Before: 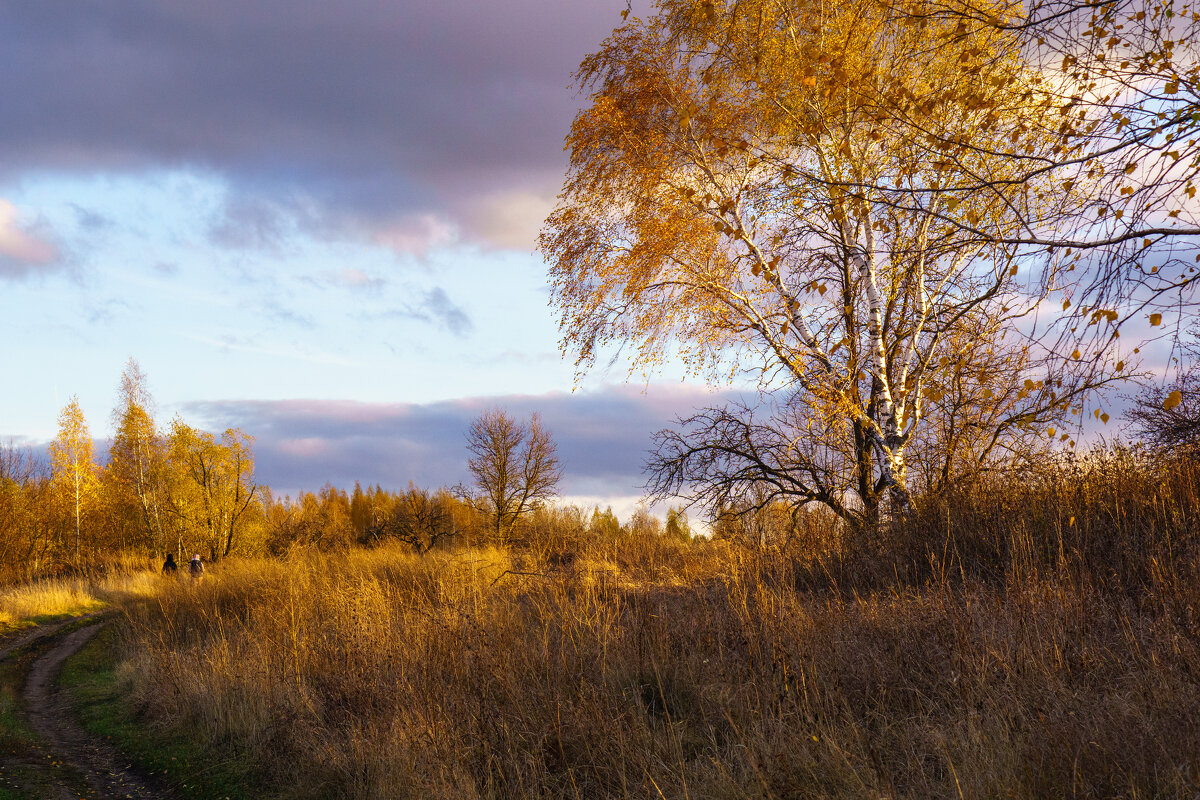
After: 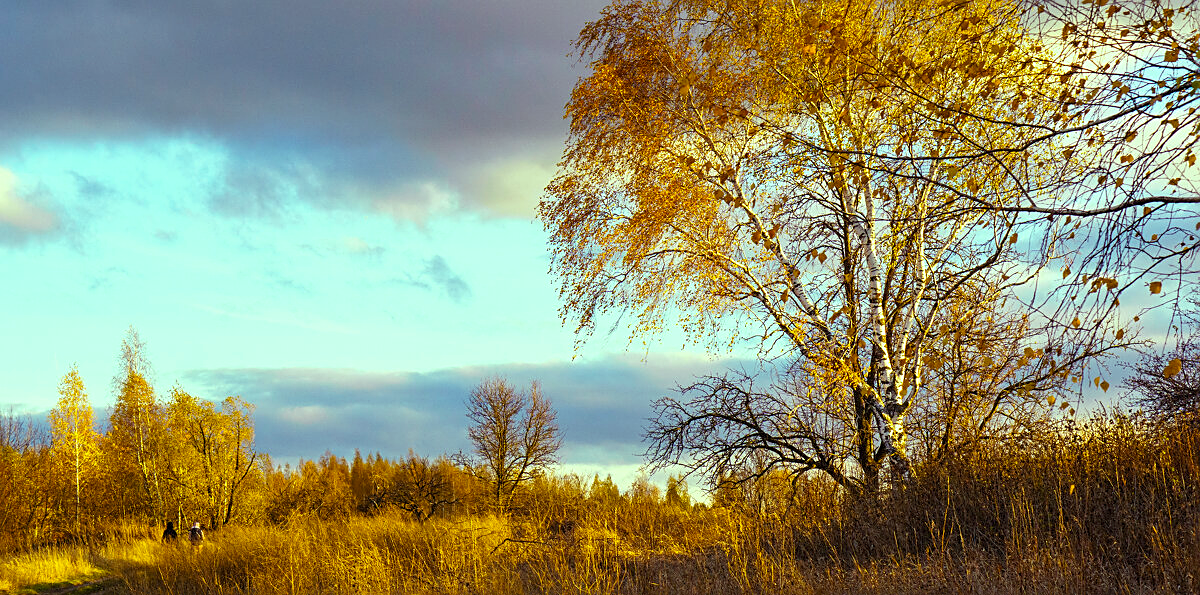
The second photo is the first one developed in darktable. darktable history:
color balance rgb: shadows lift › chroma 0.835%, shadows lift › hue 112.97°, highlights gain › luminance 15.528%, highlights gain › chroma 6.89%, highlights gain › hue 128.7°, perceptual saturation grading › global saturation 30.256%, global vibrance -23.617%
crop: top 4.073%, bottom 21.52%
sharpen: on, module defaults
